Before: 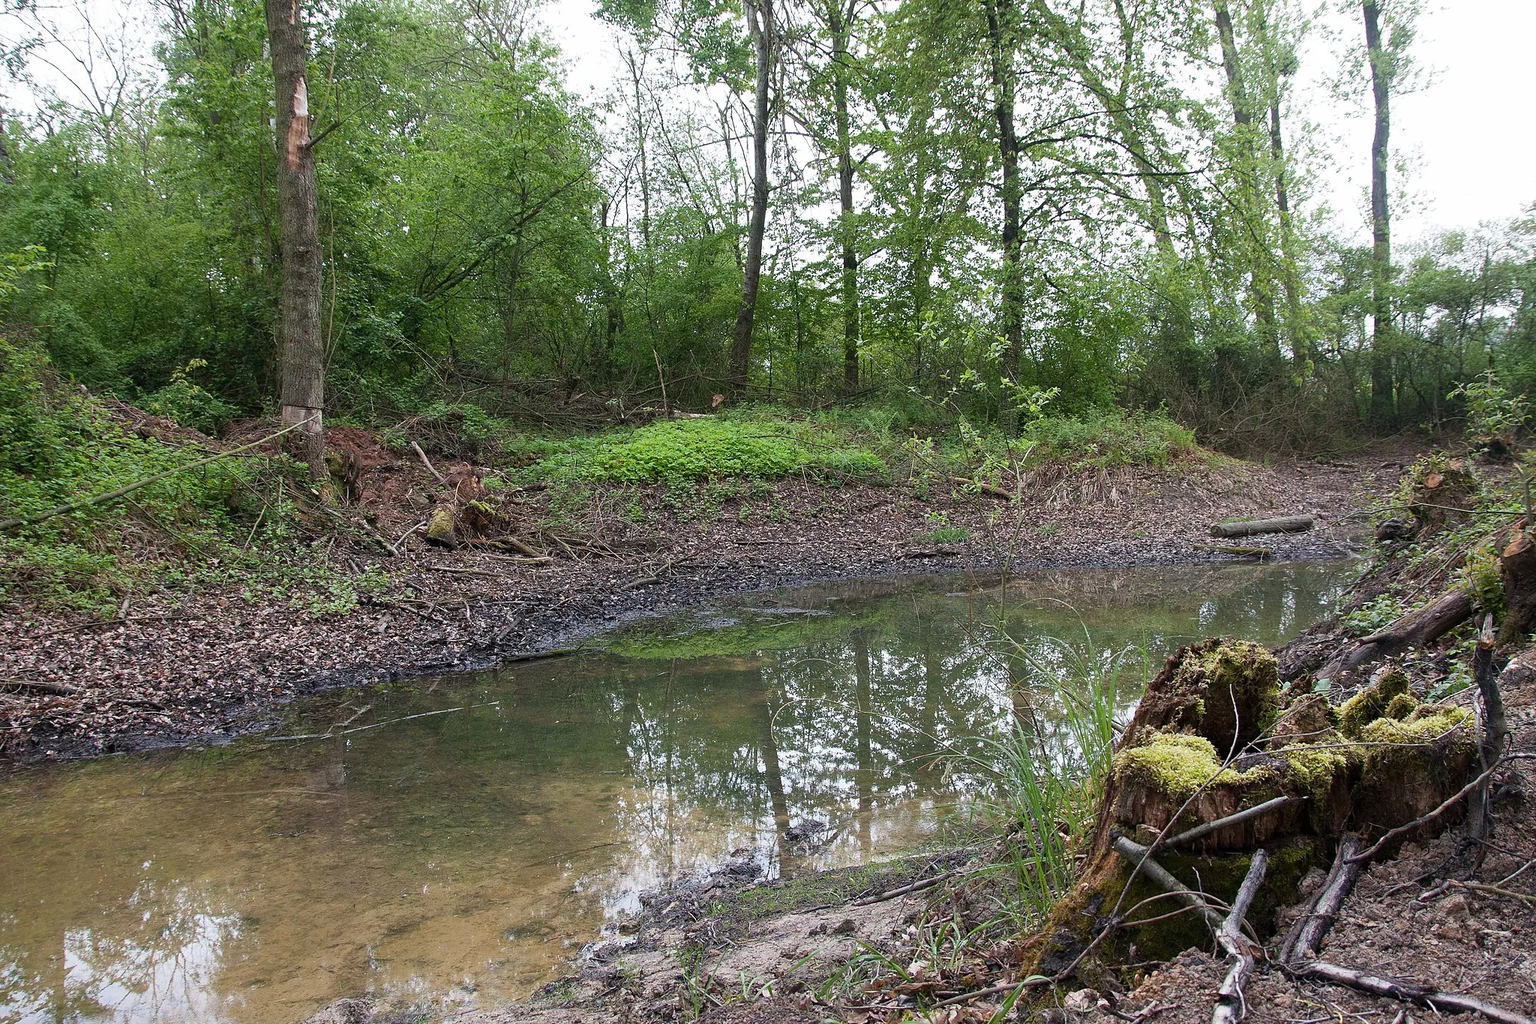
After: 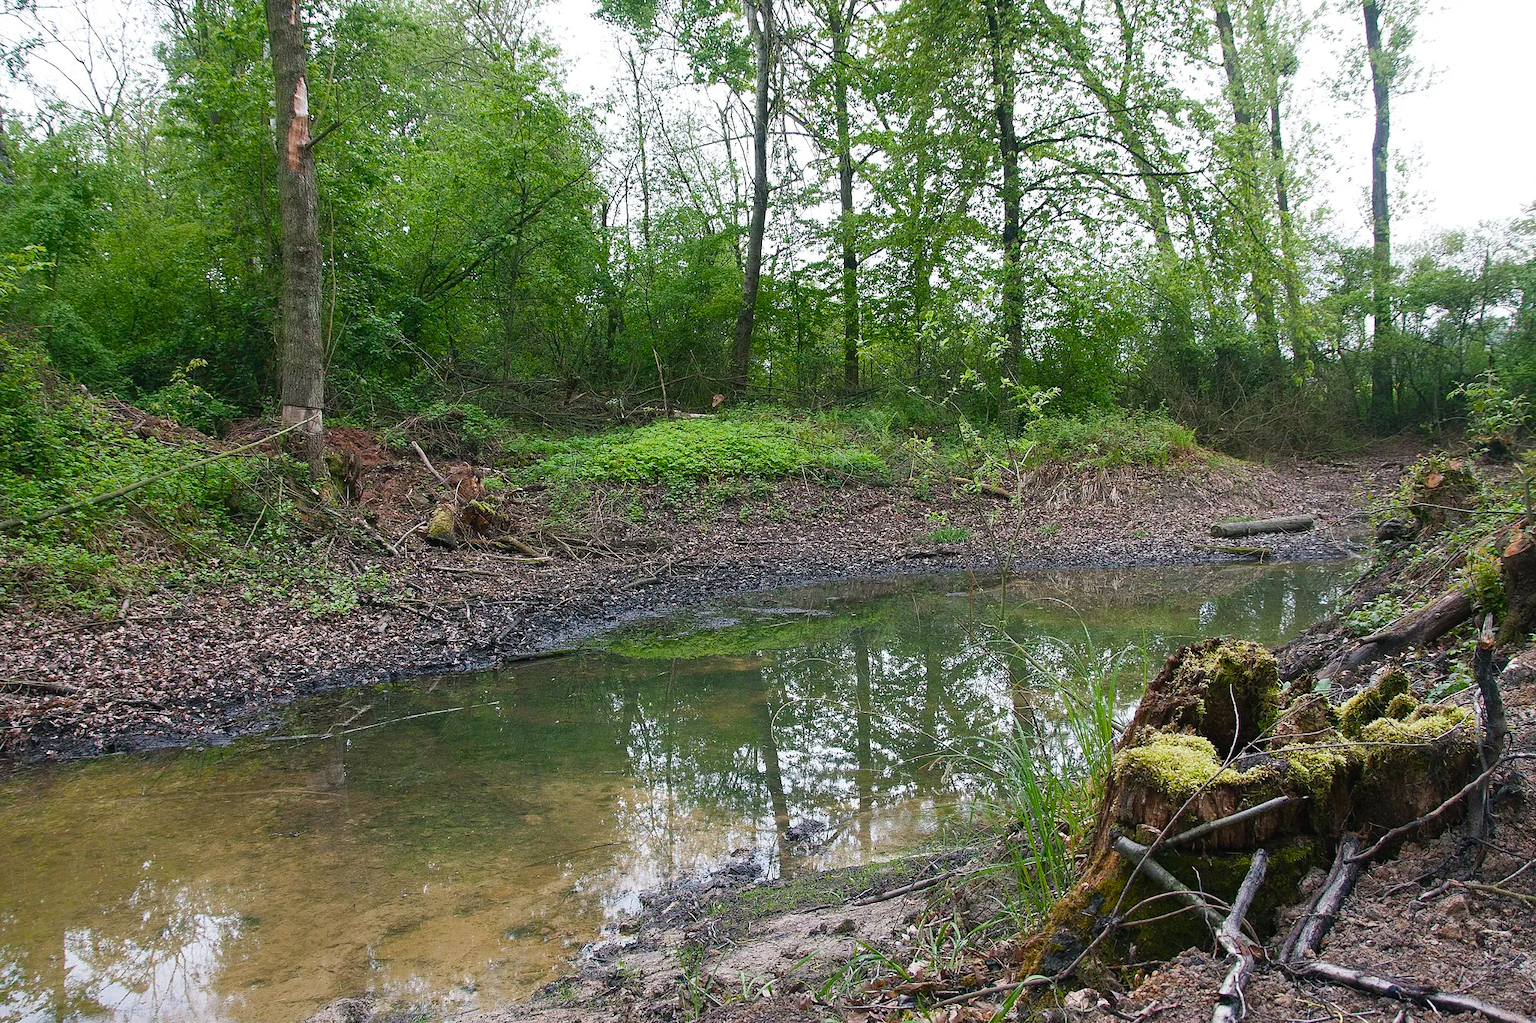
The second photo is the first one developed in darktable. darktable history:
tone equalizer: edges refinement/feathering 500, mask exposure compensation -1.57 EV, preserve details no
color balance rgb: shadows lift › luminance -7.621%, shadows lift › chroma 2.274%, shadows lift › hue 164.62°, global offset › luminance 0.234%, linear chroma grading › global chroma 0.962%, perceptual saturation grading › global saturation 0.733%, perceptual saturation grading › highlights -9.676%, perceptual saturation grading › mid-tones 18.848%, perceptual saturation grading › shadows 28.717%, global vibrance 20%
